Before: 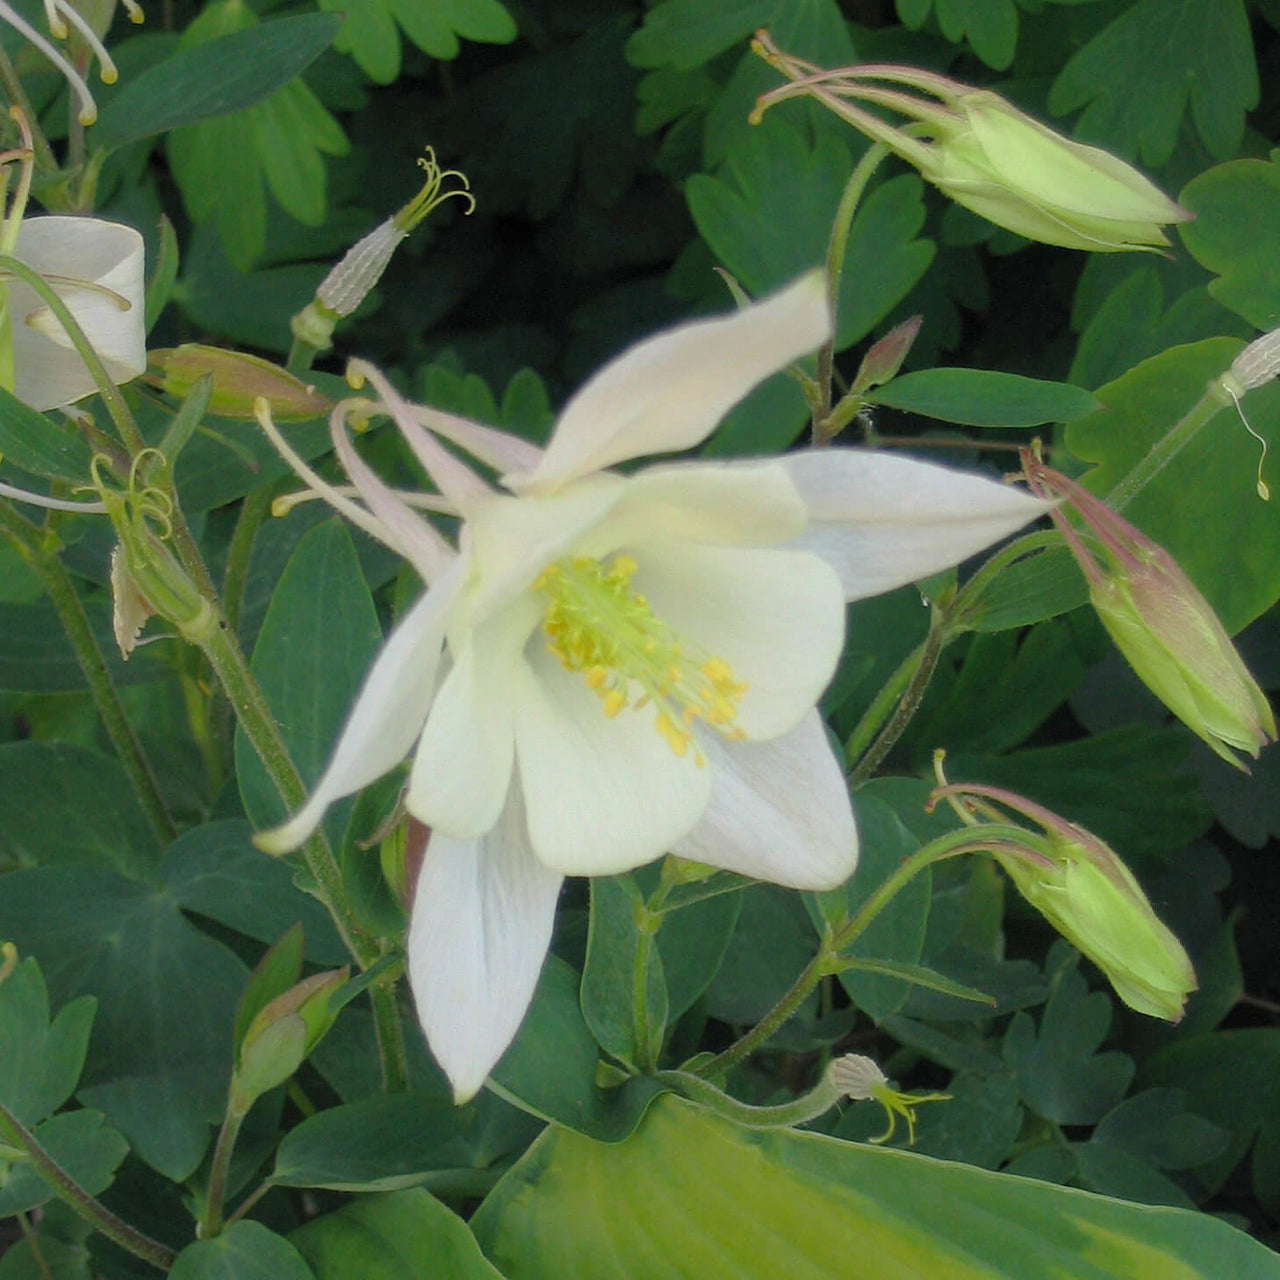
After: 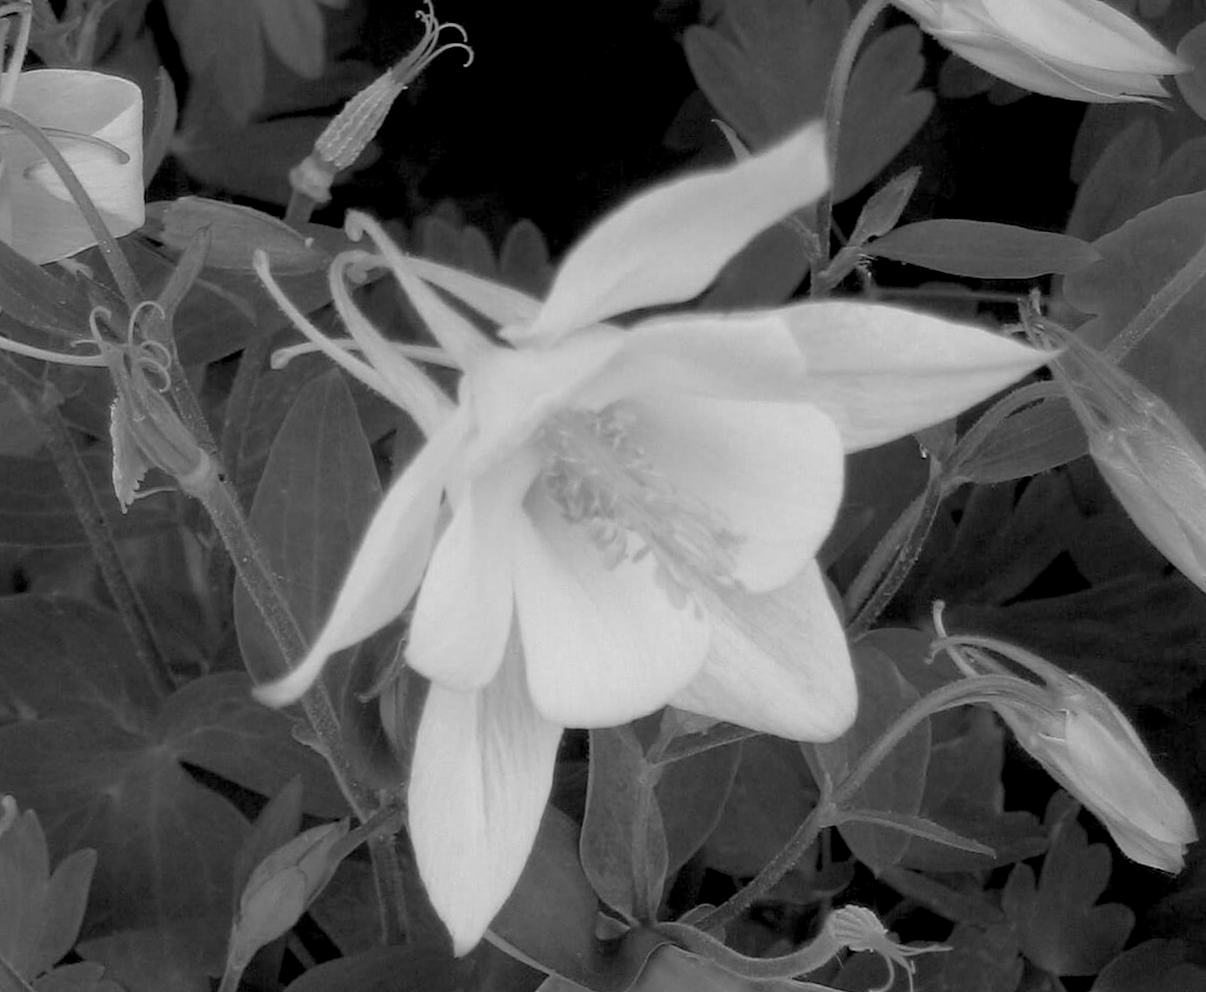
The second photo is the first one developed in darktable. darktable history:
color calibration: output gray [0.267, 0.423, 0.261, 0], gray › normalize channels true, illuminant as shot in camera, x 0.37, y 0.382, temperature 4313.64 K, gamut compression 0.005
color balance rgb: global offset › luminance -1.425%, perceptual saturation grading › global saturation 20%, perceptual saturation grading › highlights -25.614%, perceptual saturation grading › shadows 25.871%
crop and rotate: angle 0.1°, top 11.505%, right 5.559%, bottom 10.847%
